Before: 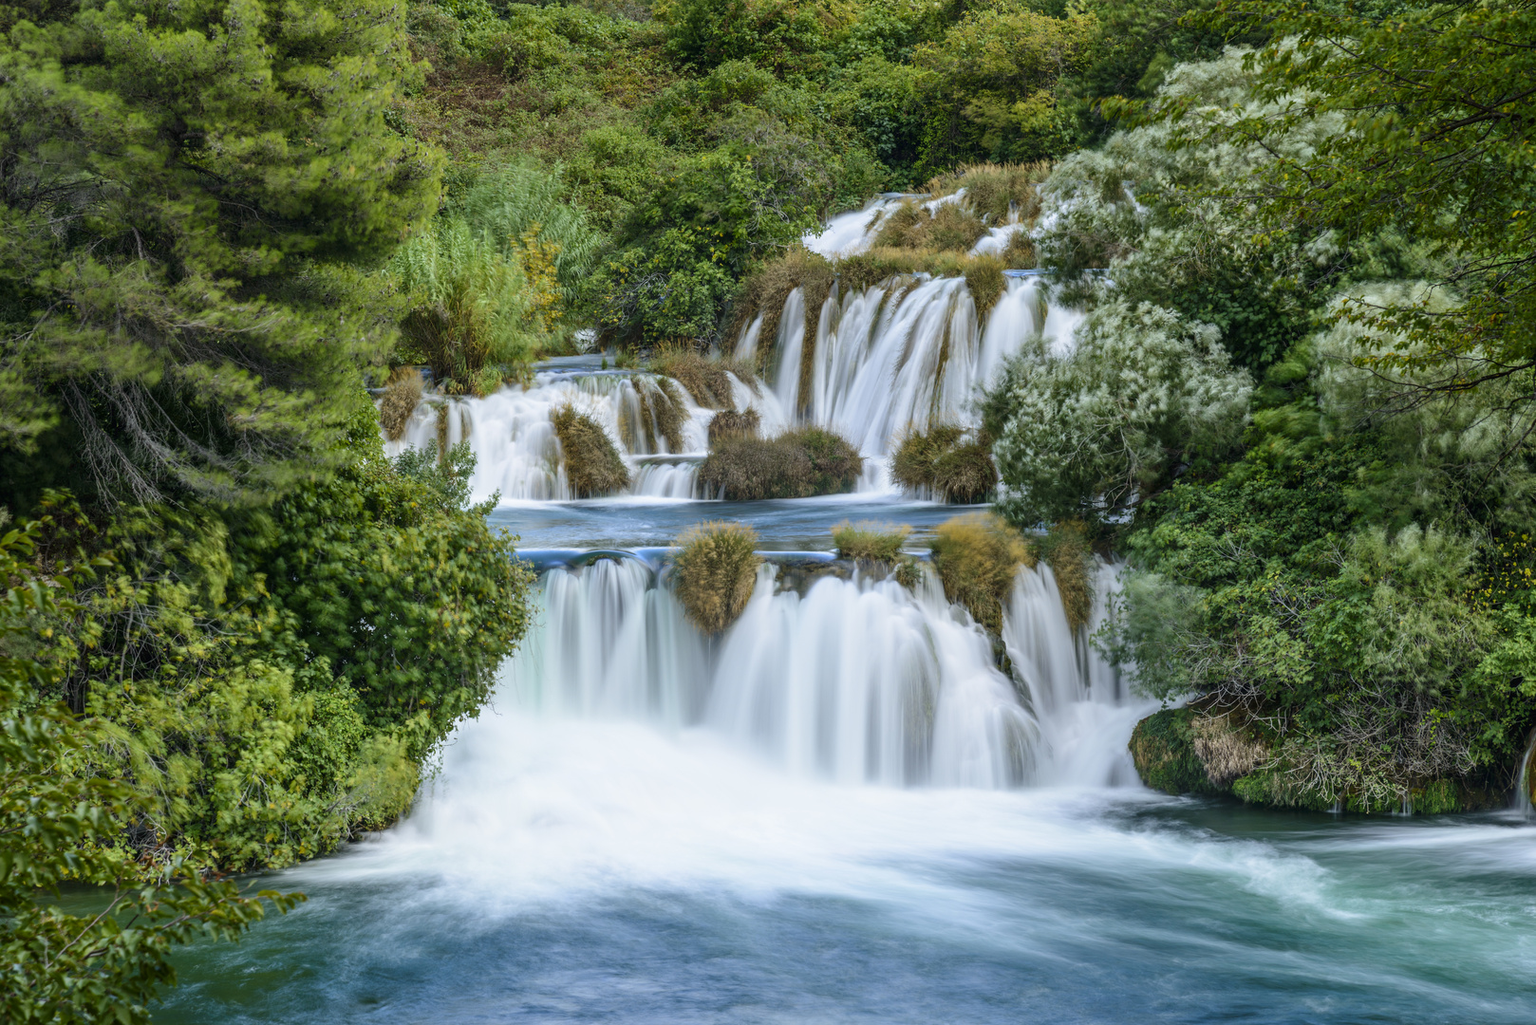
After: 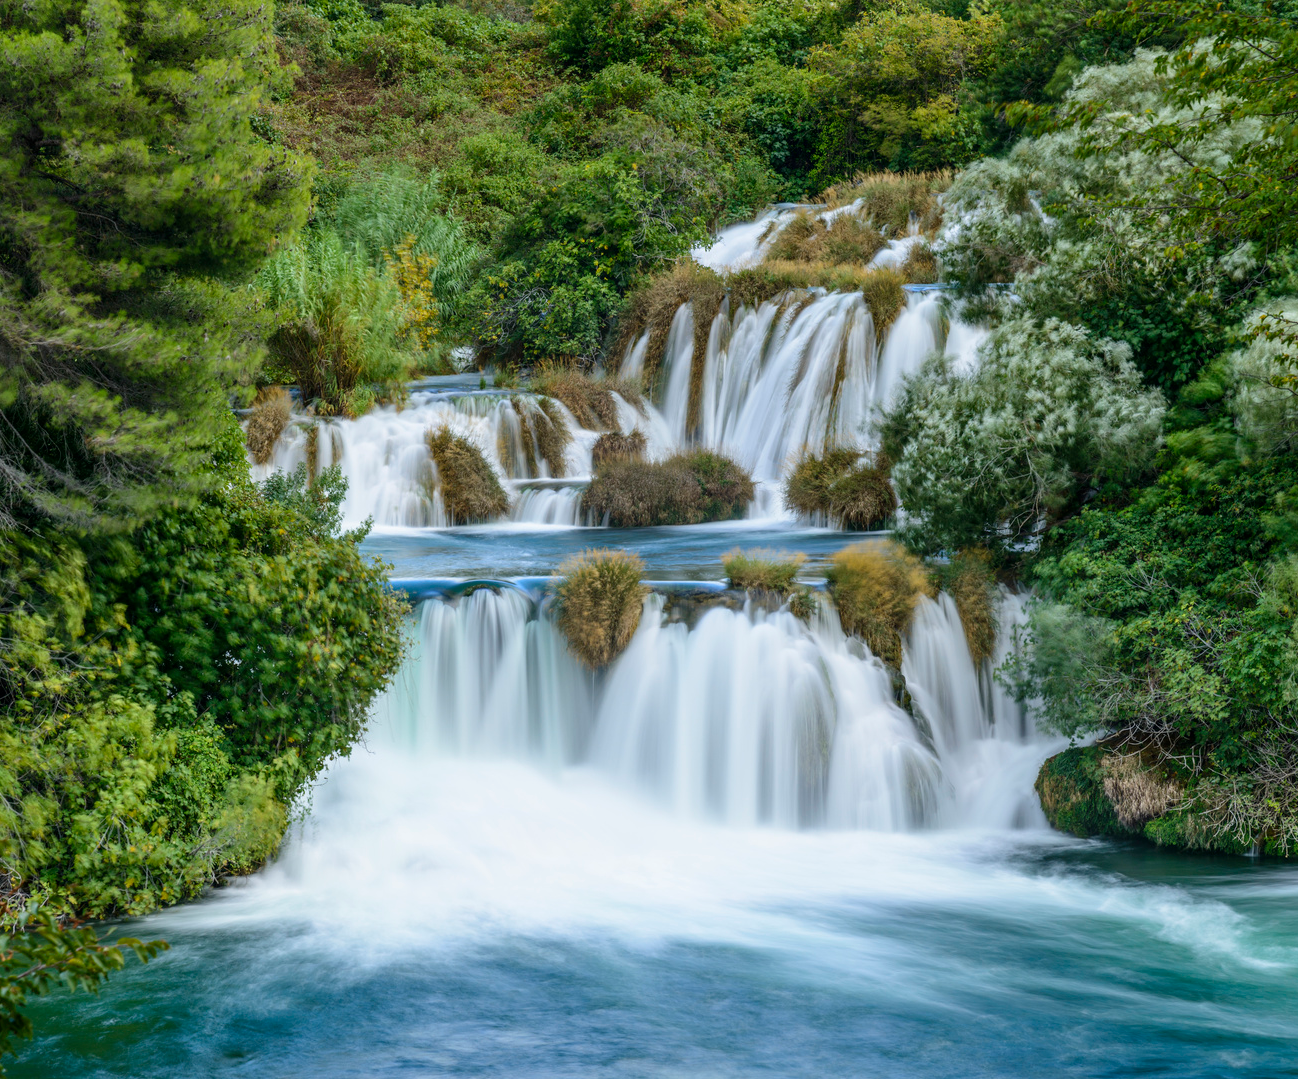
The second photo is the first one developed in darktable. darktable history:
crop and rotate: left 9.56%, right 10.189%
